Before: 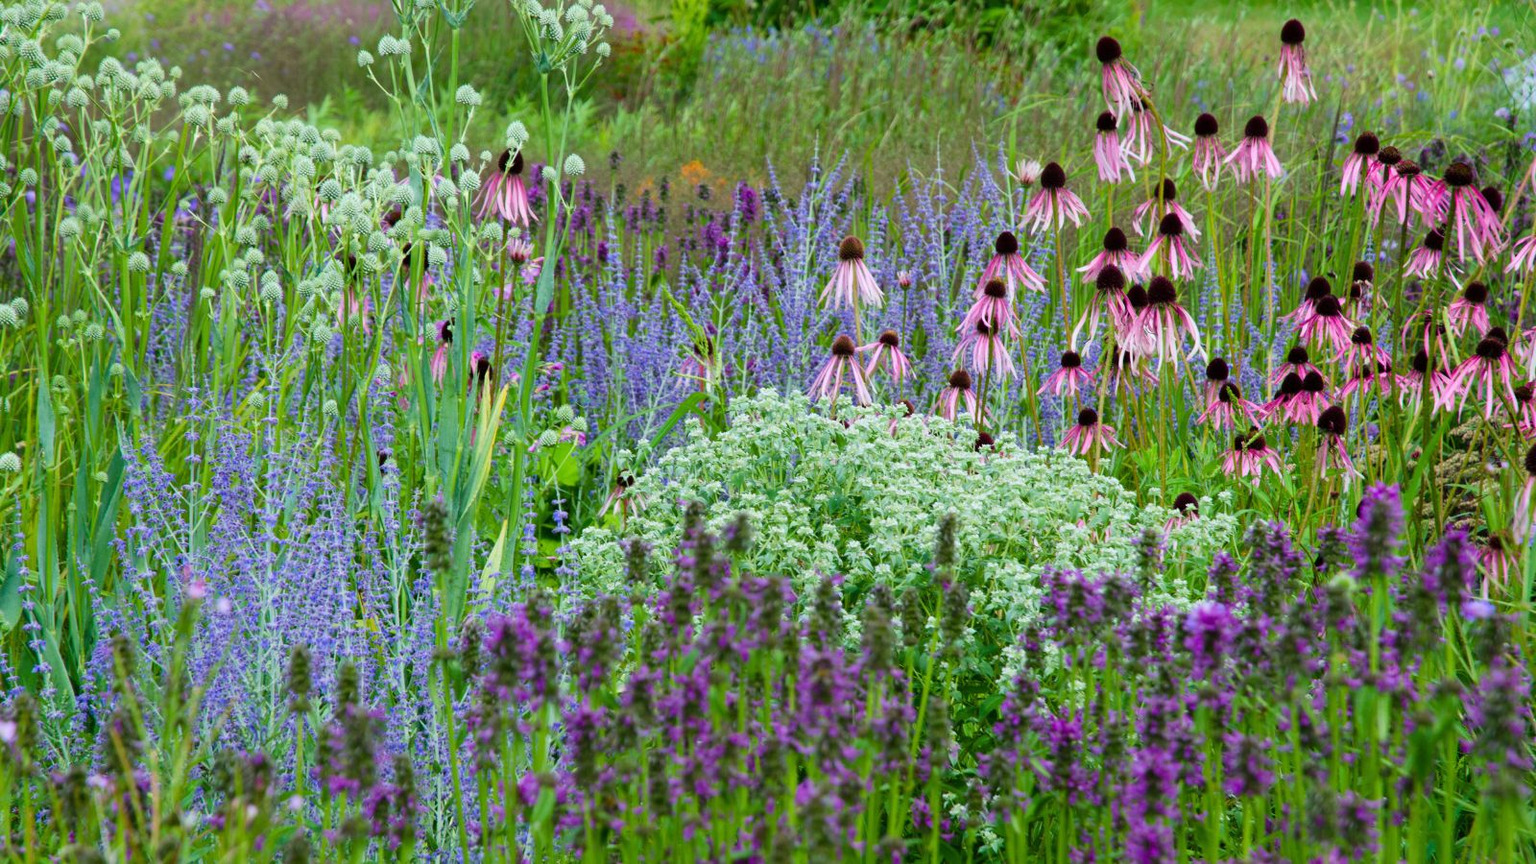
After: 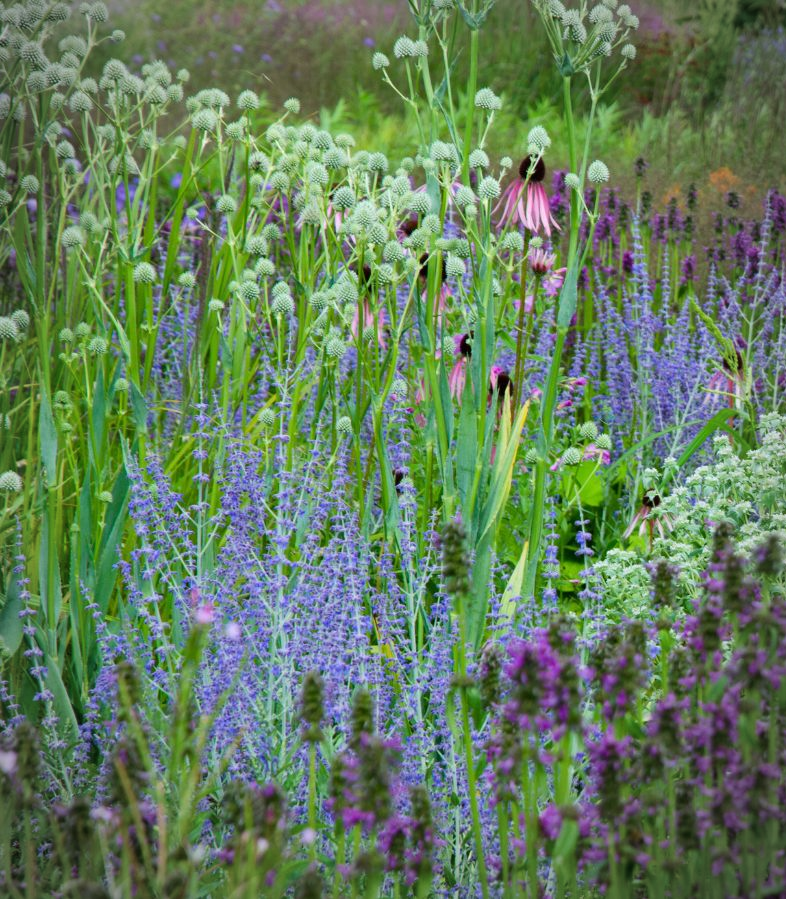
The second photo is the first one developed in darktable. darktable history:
crop and rotate: left 0%, top 0%, right 50.845%
vignetting: automatic ratio true
